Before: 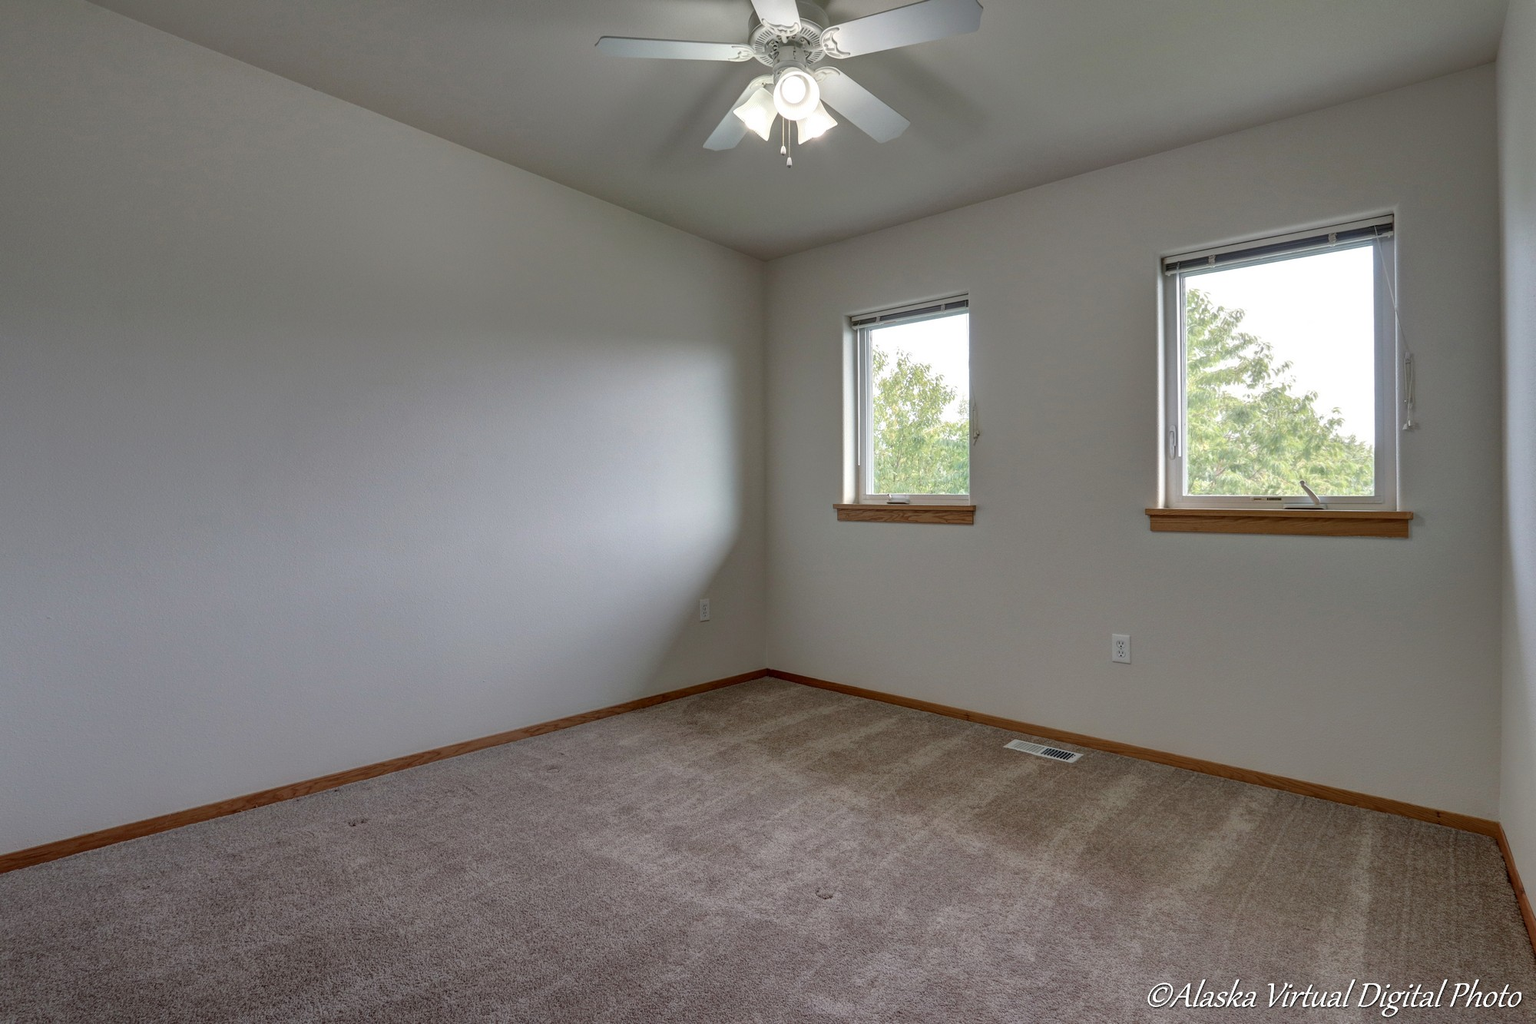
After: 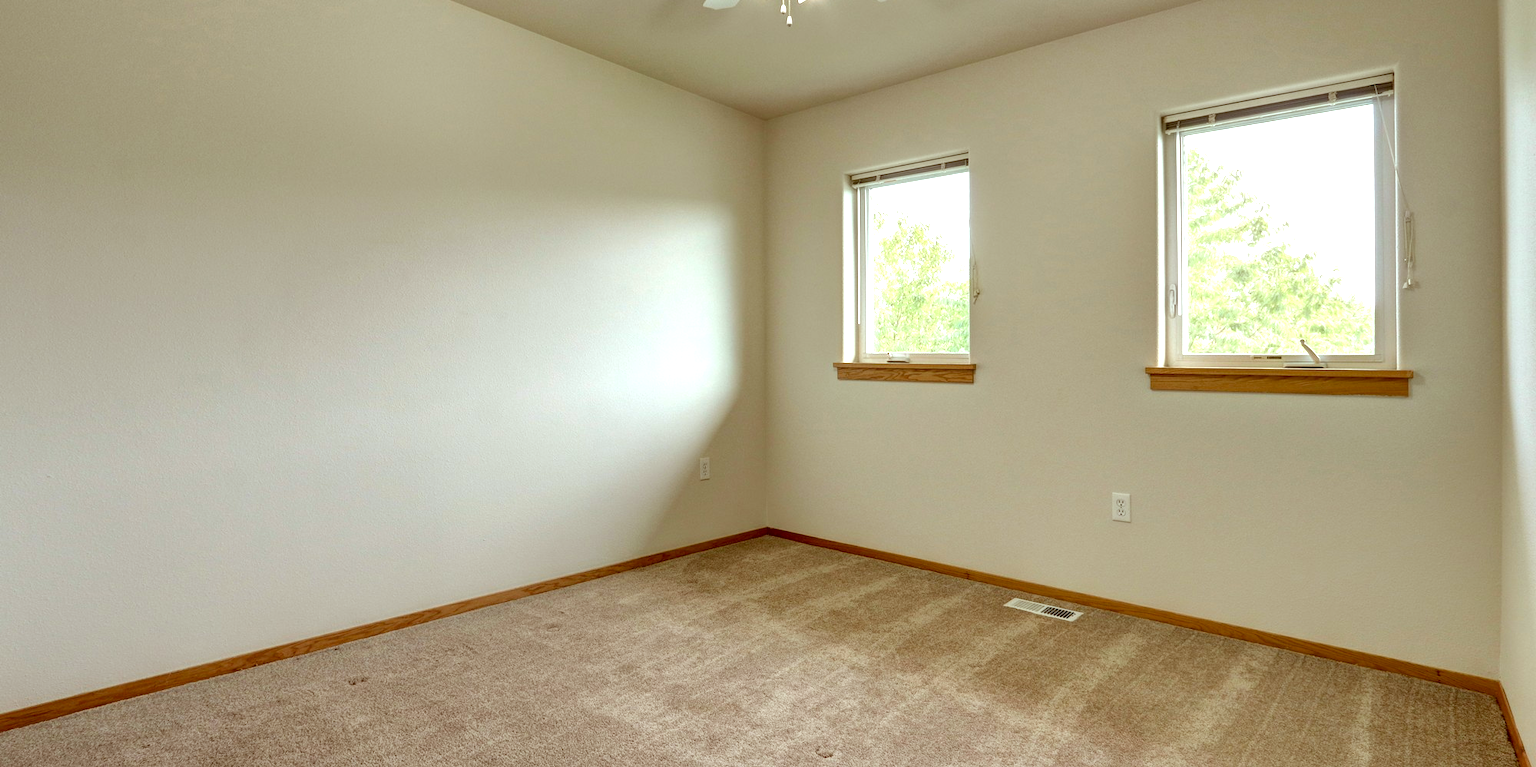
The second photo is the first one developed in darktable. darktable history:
crop: top 13.819%, bottom 11.169%
exposure: exposure 1 EV, compensate highlight preservation false
white balance: red 0.988, blue 1.017
color correction: highlights a* -5.3, highlights b* 9.8, shadows a* 9.8, shadows b* 24.26
